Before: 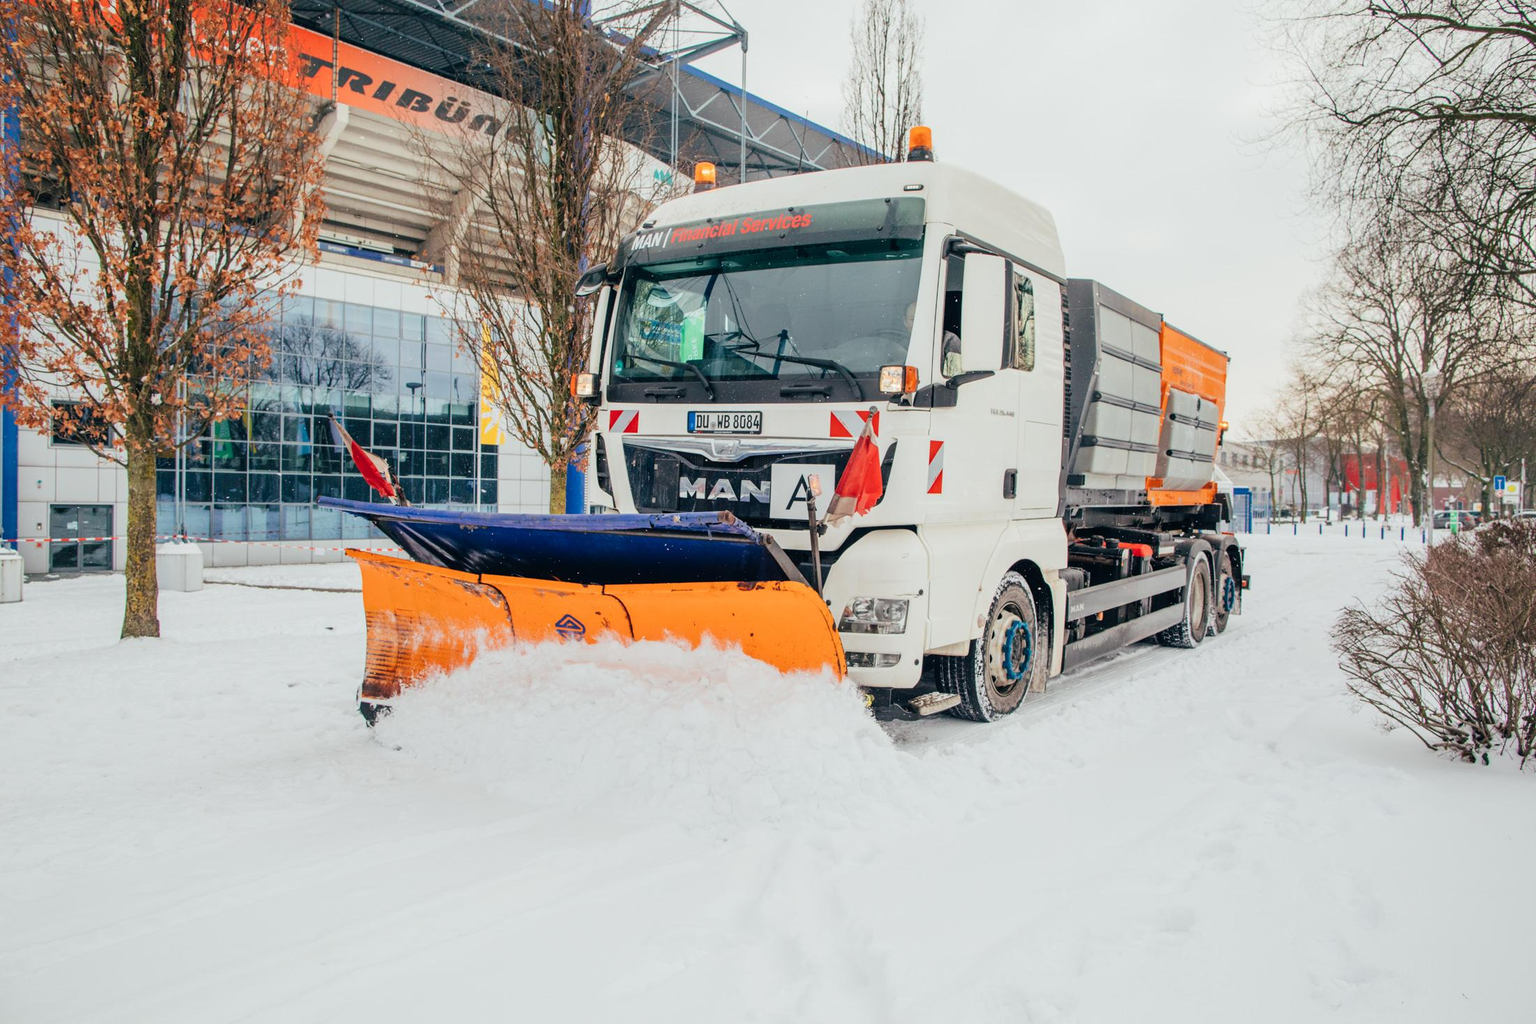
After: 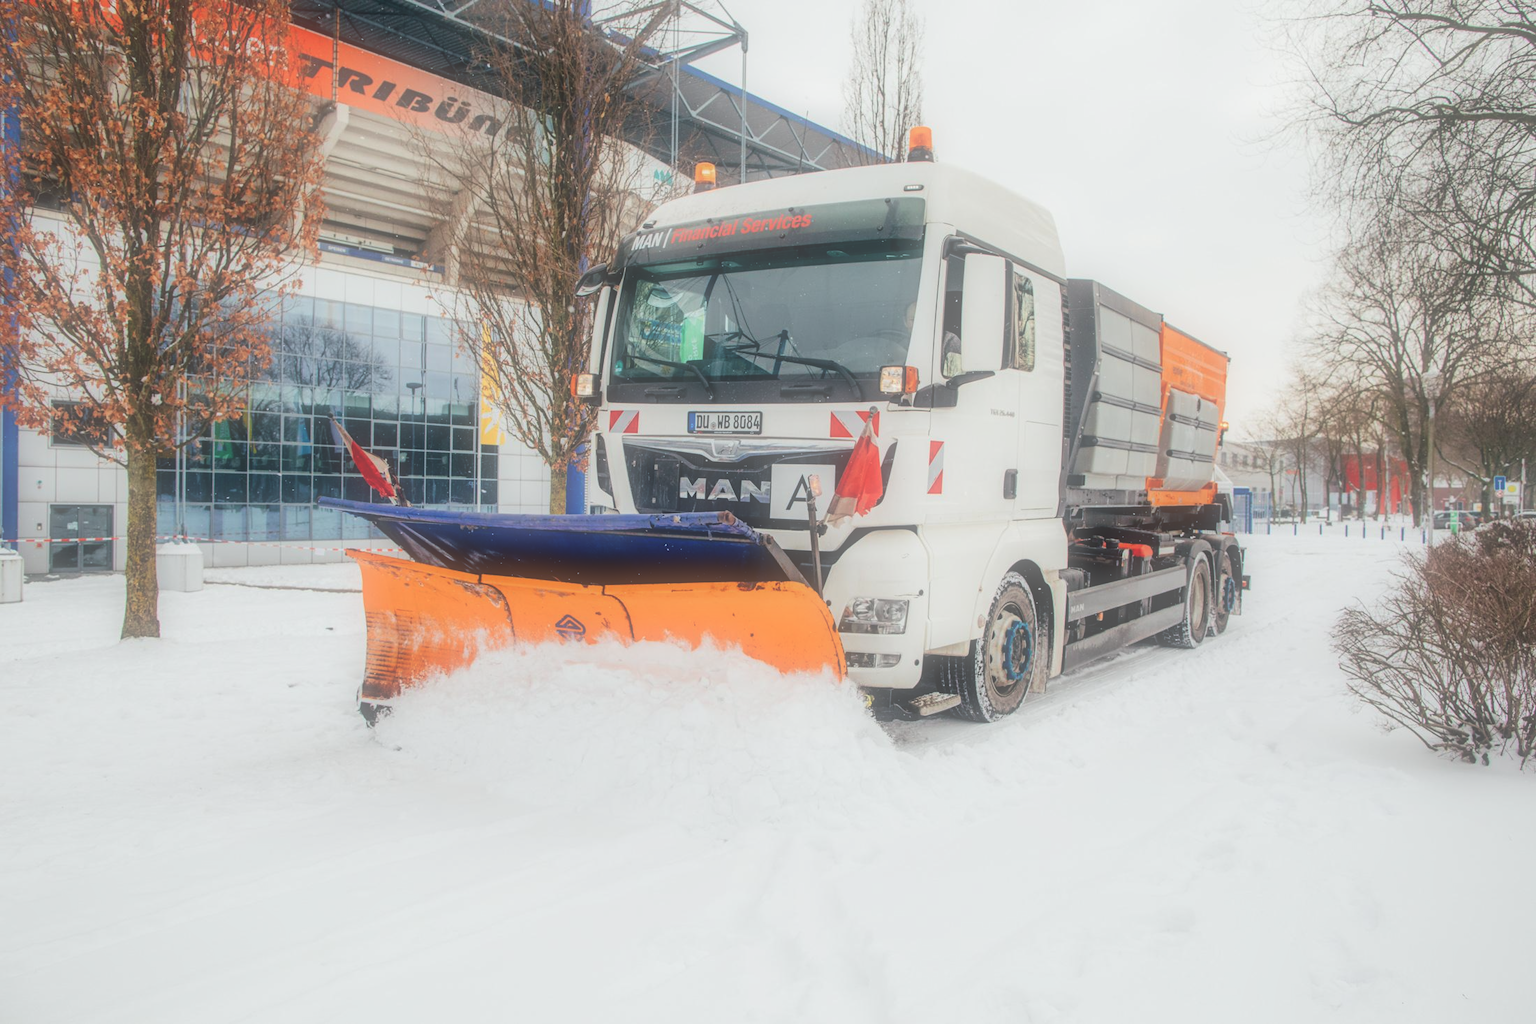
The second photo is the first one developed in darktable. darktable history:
soften: size 60.24%, saturation 65.46%, brightness 0.506 EV, mix 25.7%
